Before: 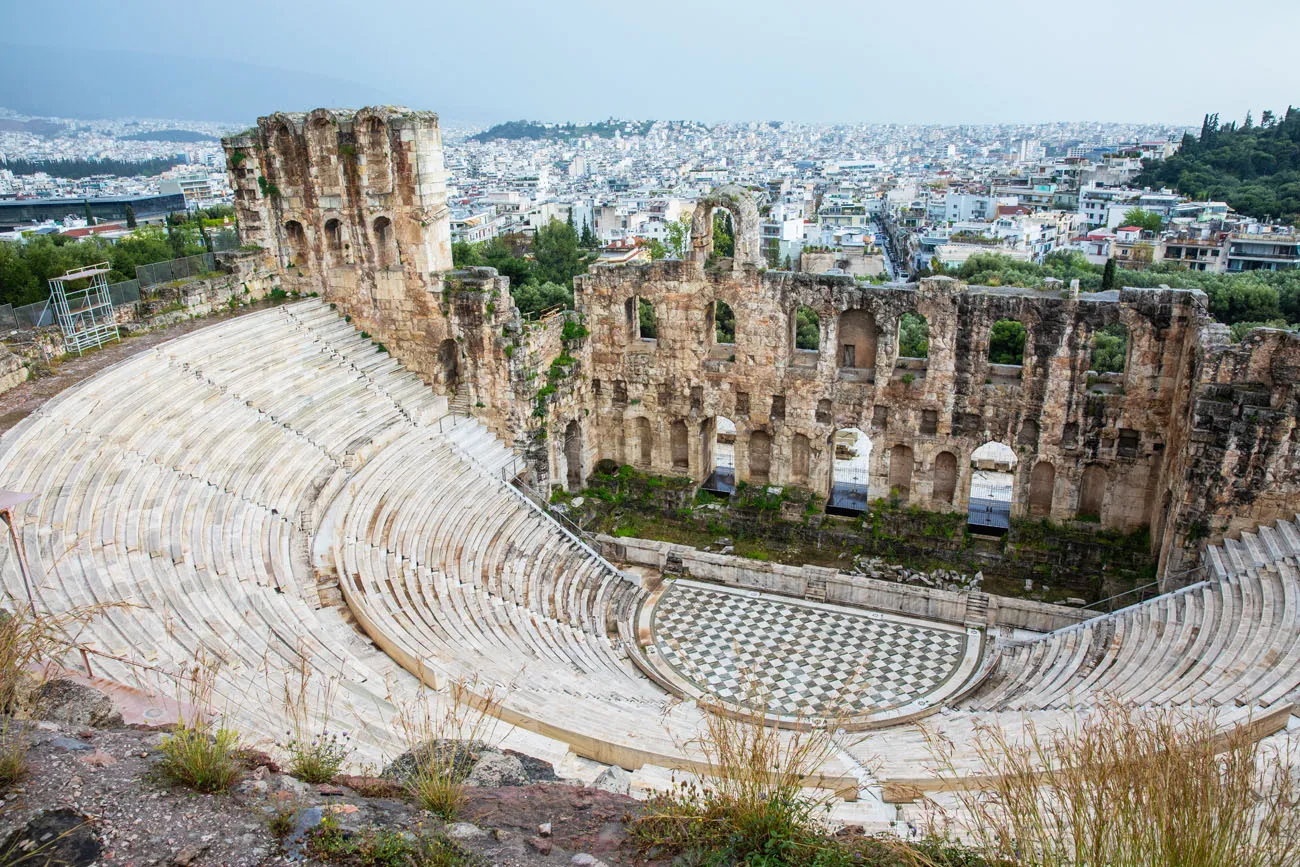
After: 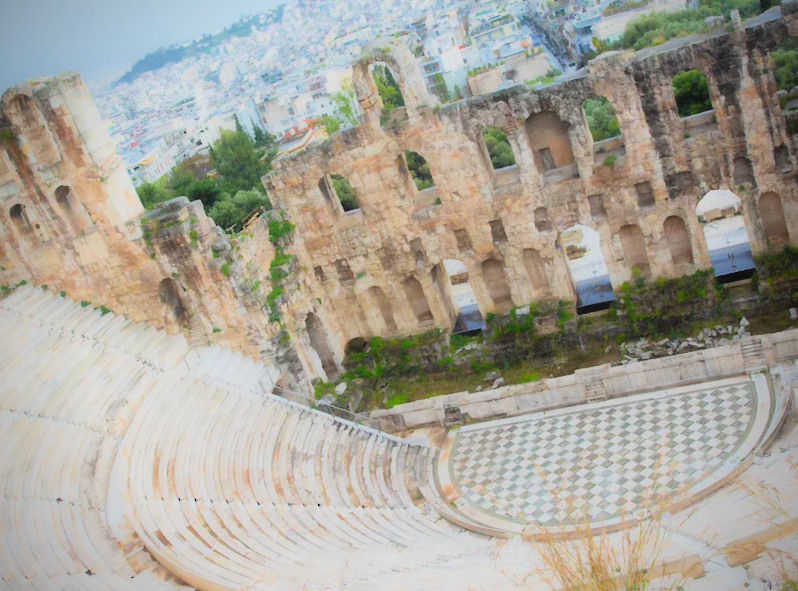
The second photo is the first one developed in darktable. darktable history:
exposure: black level correction 0, exposure 0.698 EV, compensate highlight preservation false
filmic rgb: black relative exposure -7.65 EV, white relative exposure 4.56 EV, threshold 2.99 EV, hardness 3.61, color science v6 (2022), enable highlight reconstruction true
vignetting: brightness -0.591, saturation 0.001
contrast equalizer: y [[0.5, 0.542, 0.583, 0.625, 0.667, 0.708], [0.5 ×6], [0.5 ×6], [0 ×6], [0 ×6]], mix -0.995
crop and rotate: angle 19.81°, left 6.993%, right 4.053%, bottom 1.1%
